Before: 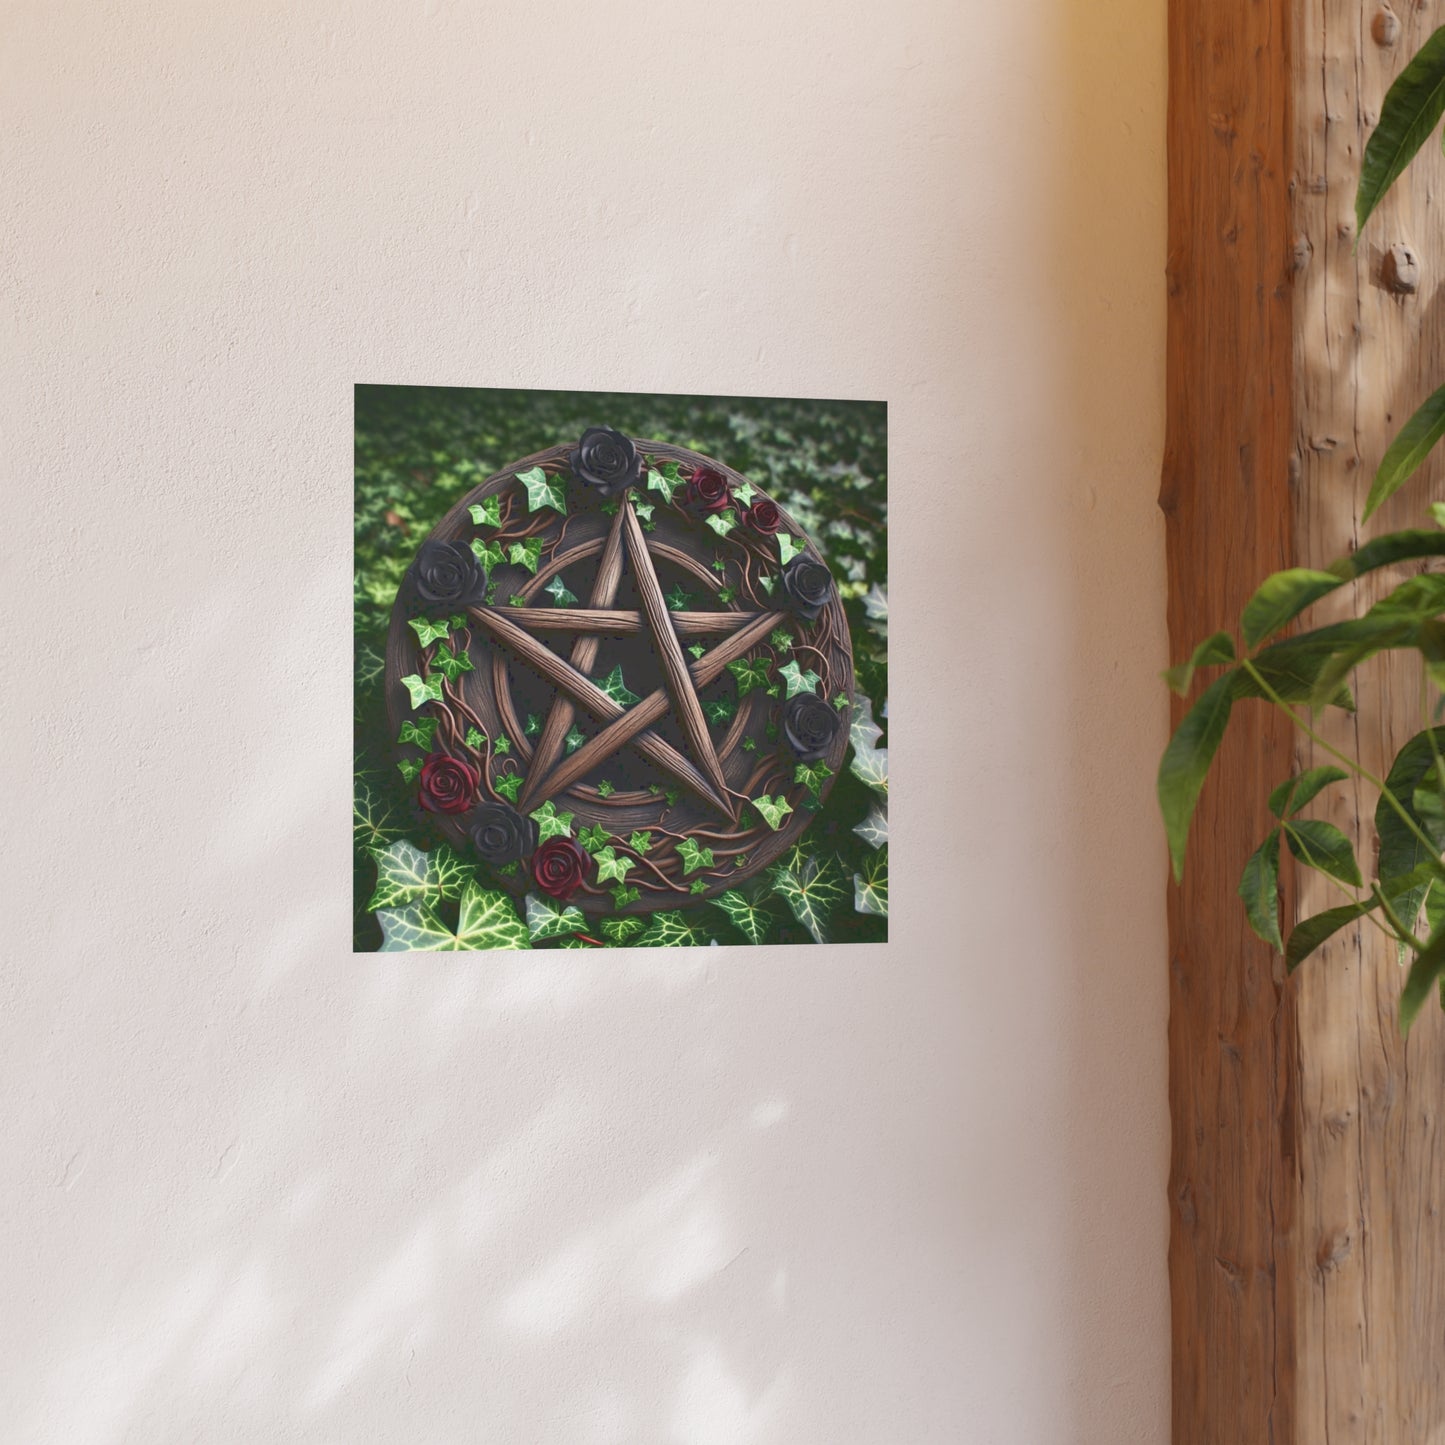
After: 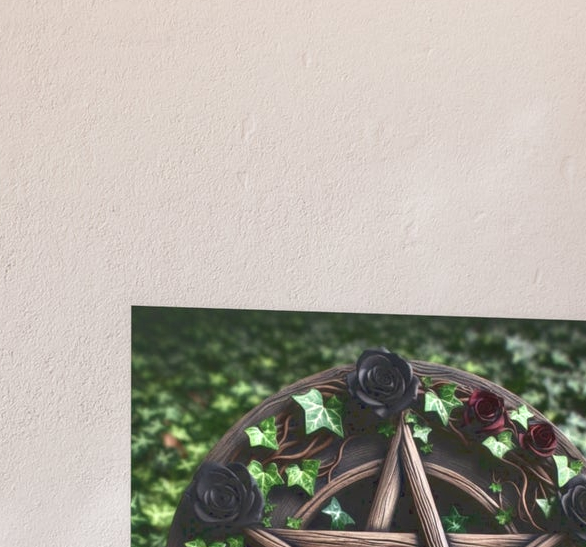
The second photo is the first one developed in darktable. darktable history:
local contrast: on, module defaults
crop: left 15.452%, top 5.459%, right 43.956%, bottom 56.62%
contrast equalizer: y [[0.514, 0.573, 0.581, 0.508, 0.5, 0.5], [0.5 ×6], [0.5 ×6], [0 ×6], [0 ×6]], mix 0.79
